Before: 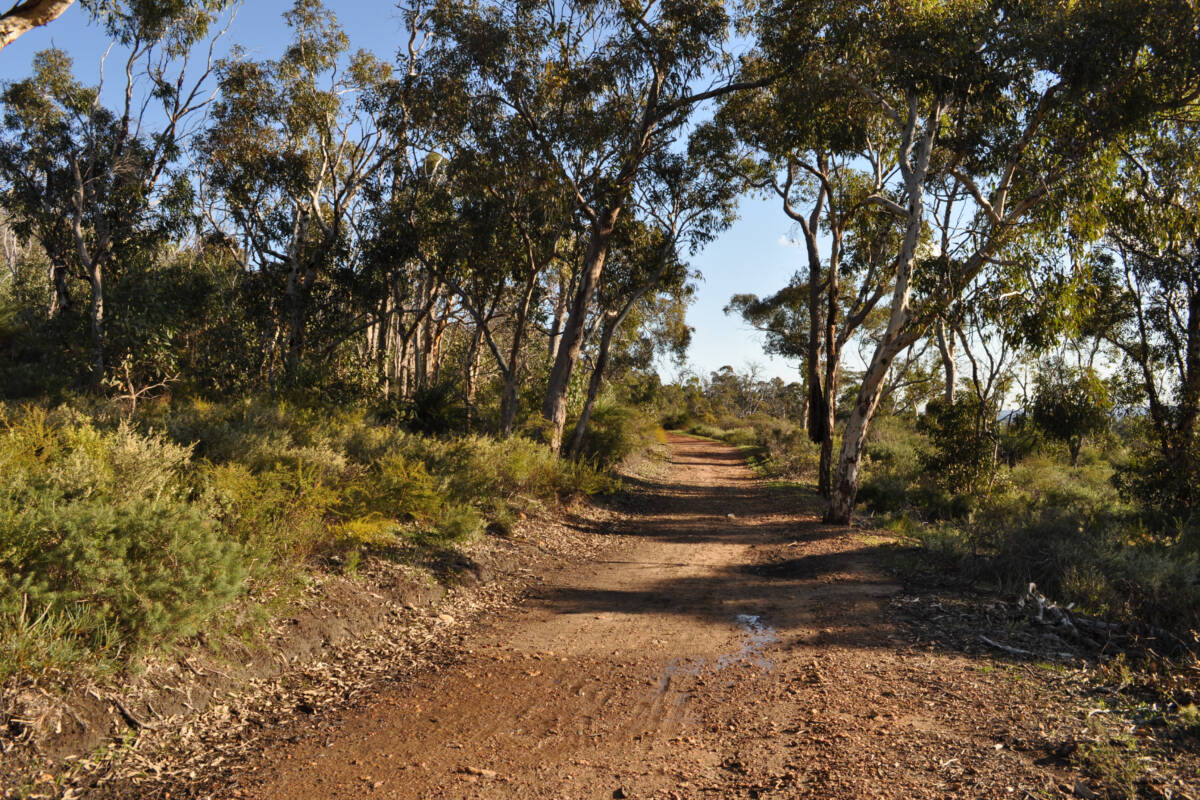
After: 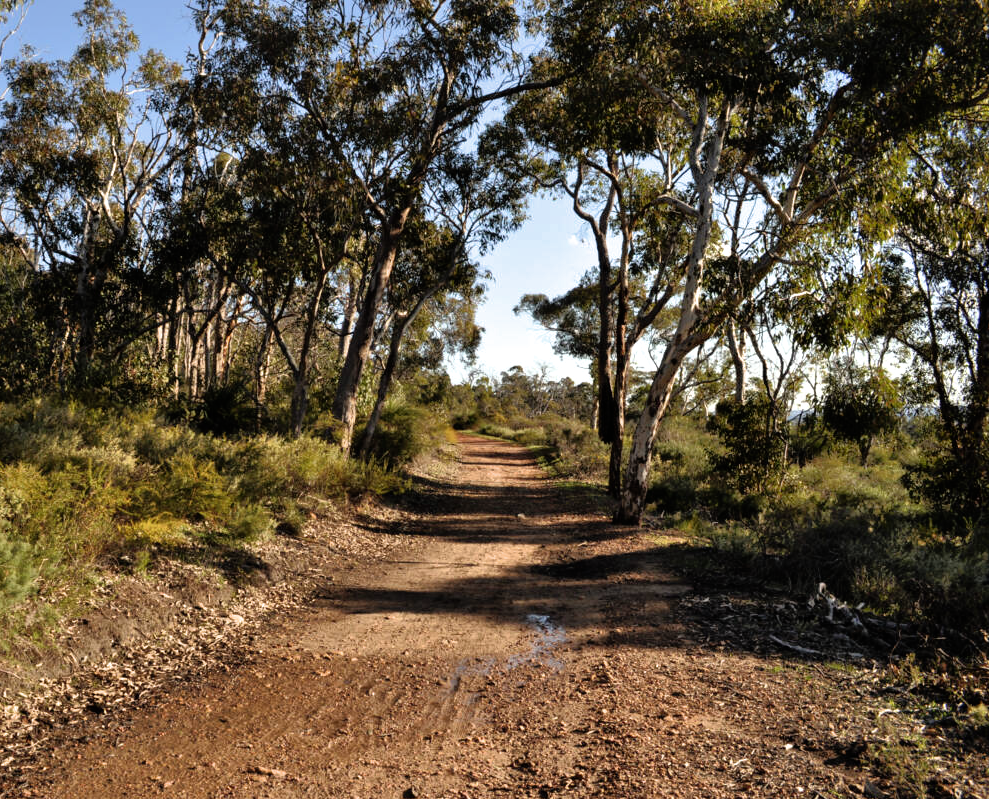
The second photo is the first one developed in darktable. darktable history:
shadows and highlights: on, module defaults
contrast brightness saturation: contrast 0.08, saturation 0.02
crop: left 17.582%, bottom 0.031%
filmic rgb: white relative exposure 2.2 EV, hardness 6.97
